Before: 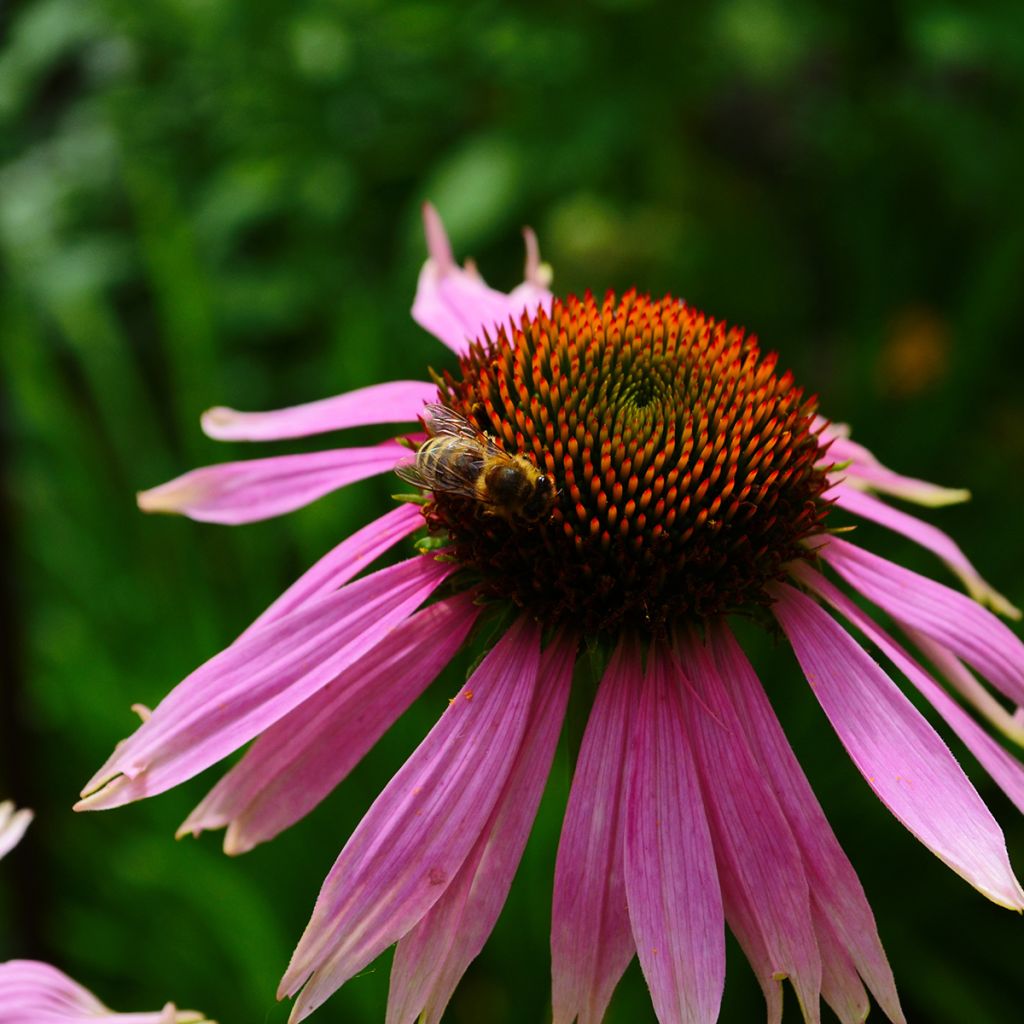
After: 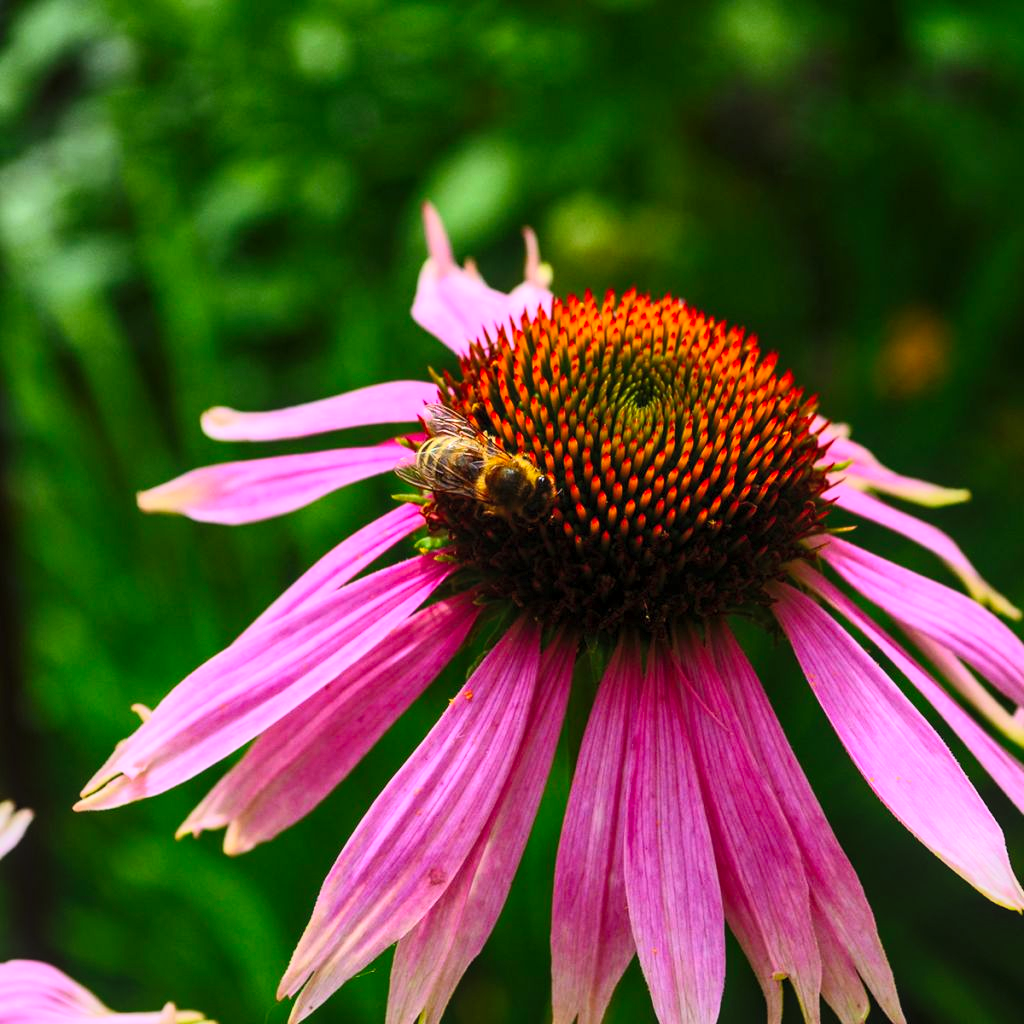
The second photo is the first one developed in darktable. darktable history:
local contrast: on, module defaults
contrast brightness saturation: contrast 0.244, brightness 0.249, saturation 0.375
